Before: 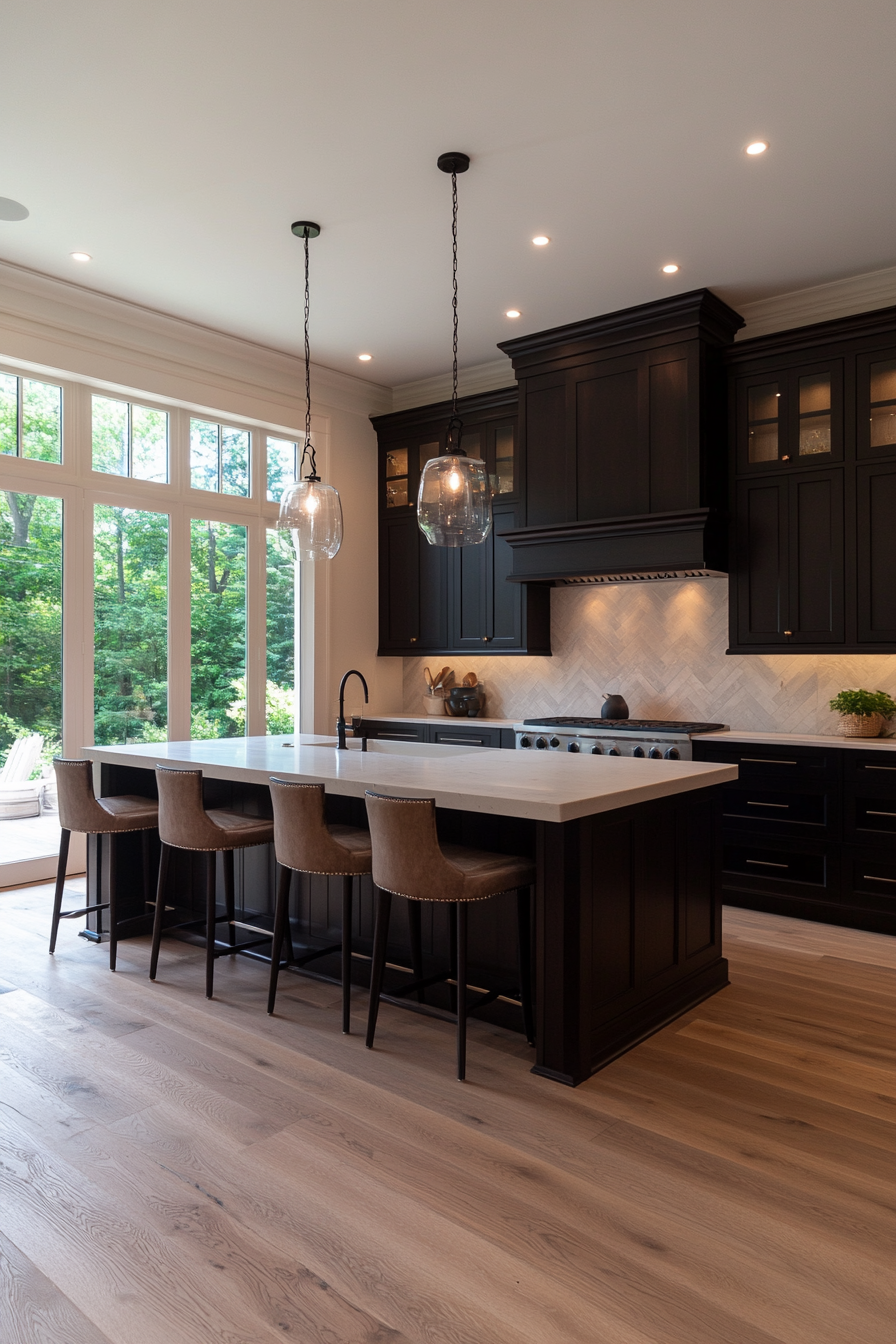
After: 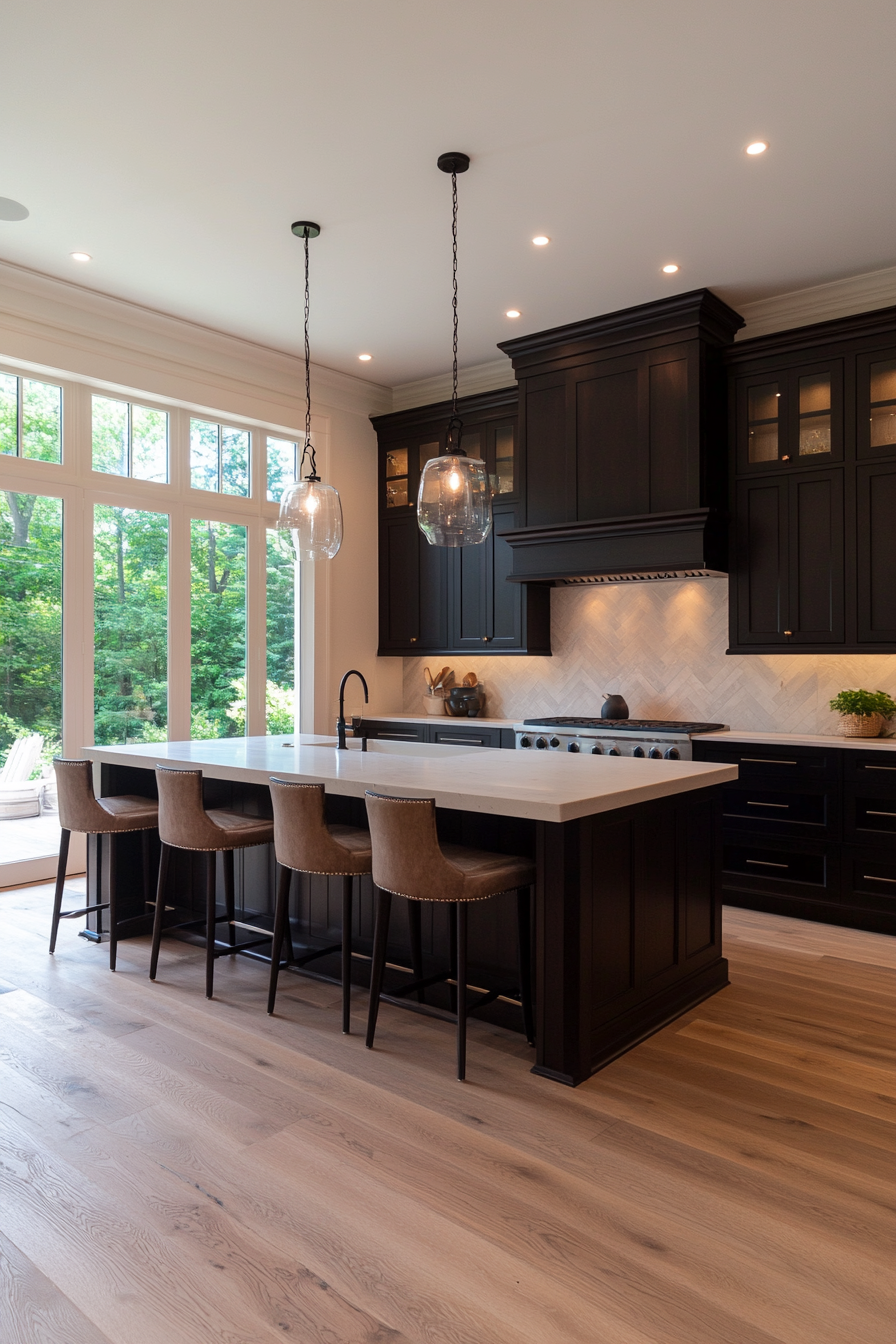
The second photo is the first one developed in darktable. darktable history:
color balance rgb: white fulcrum 0.084 EV, perceptual saturation grading › global saturation 0.639%, perceptual brilliance grading › mid-tones 10.099%, perceptual brilliance grading › shadows 14.155%
